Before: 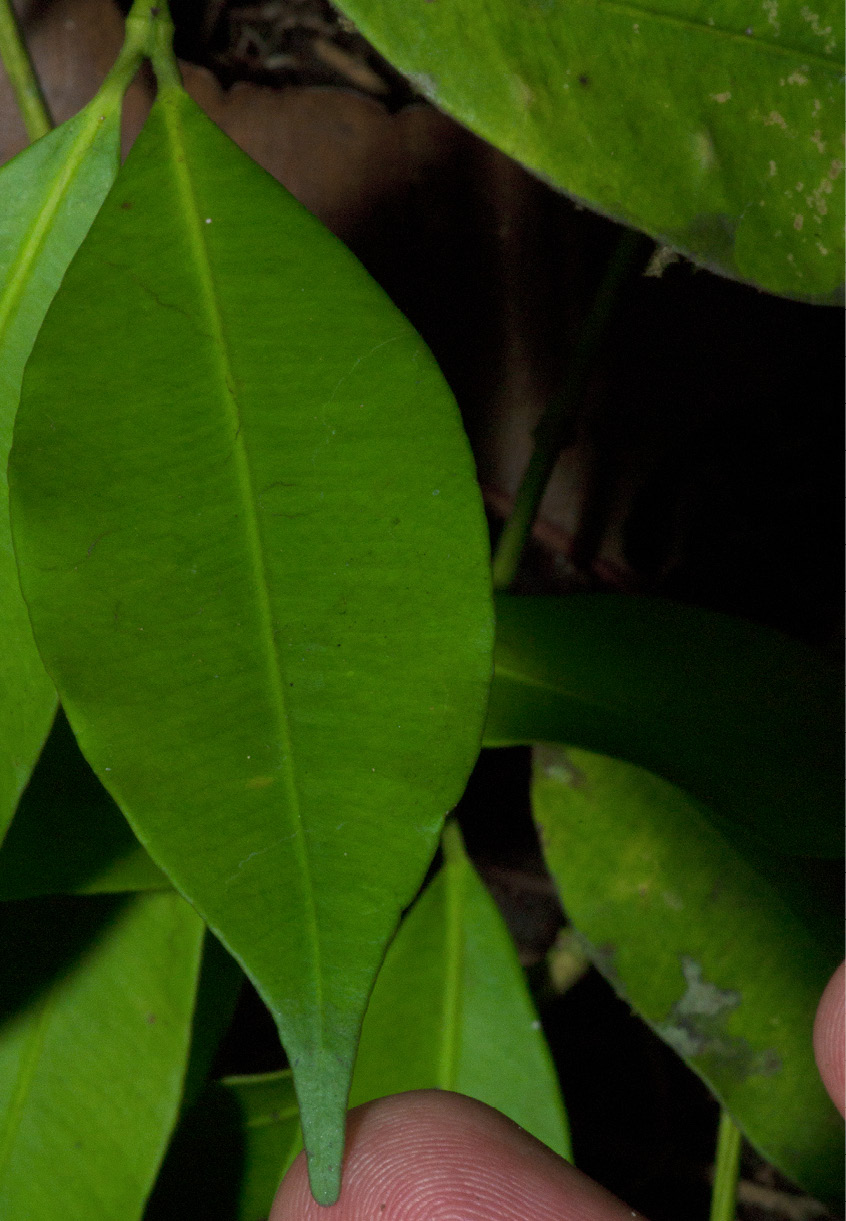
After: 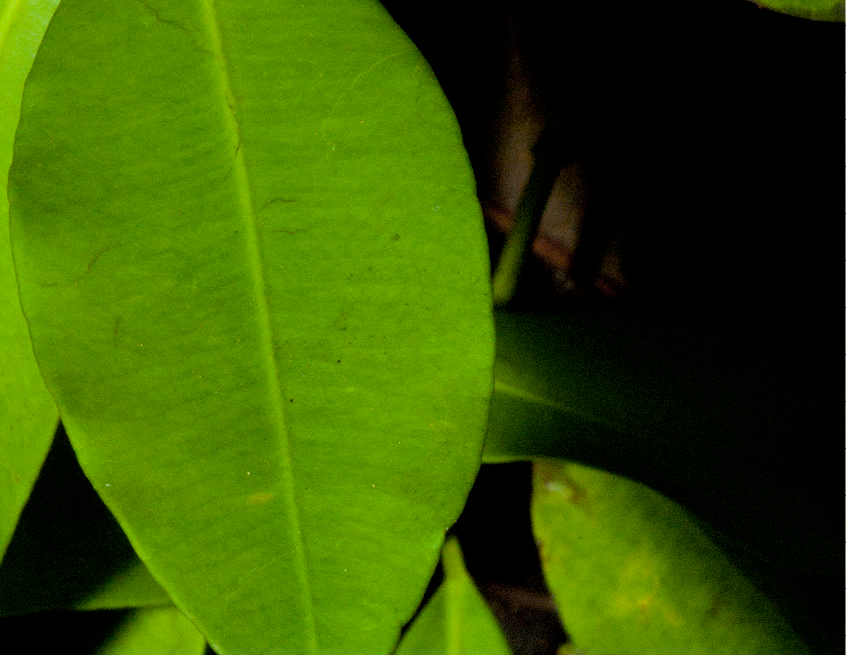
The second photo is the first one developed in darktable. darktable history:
color balance rgb: shadows lift › chroma 1.001%, shadows lift › hue 242.61°, power › chroma 0.681%, power › hue 60°, highlights gain › chroma 2.976%, highlights gain › hue 77.65°, global offset › hue 169.36°, perceptual saturation grading › global saturation 25.179%, perceptual saturation grading › highlights -28.298%, perceptual saturation grading › shadows 33.076%, global vibrance 20%
tone equalizer: edges refinement/feathering 500, mask exposure compensation -1.57 EV, preserve details guided filter
filmic rgb: black relative exposure -5.04 EV, white relative exposure 3.95 EV, hardness 2.9, contrast 1.098
exposure: black level correction 0, exposure 1.2 EV, compensate highlight preservation false
crop and rotate: top 23.26%, bottom 23.026%
